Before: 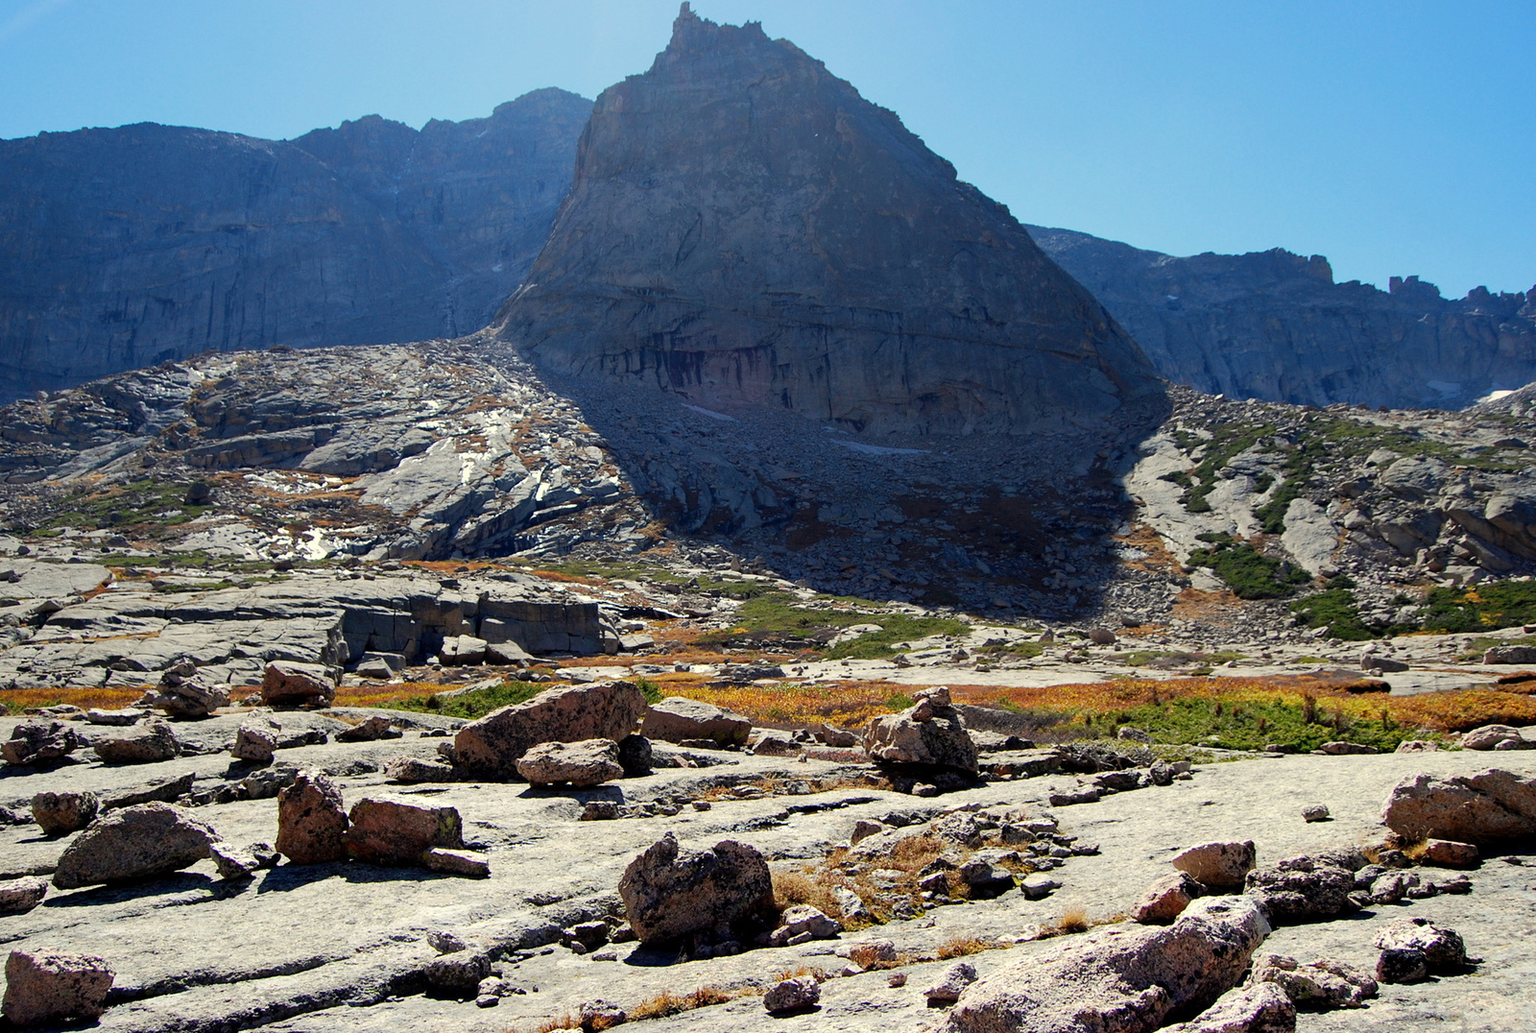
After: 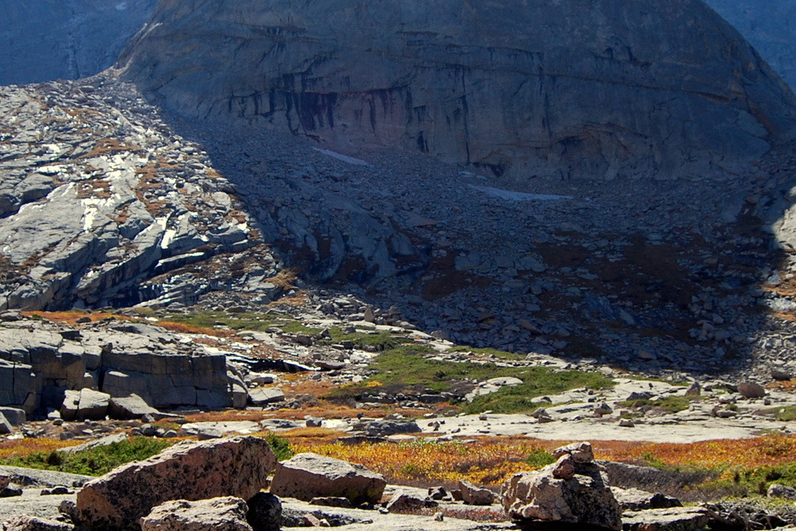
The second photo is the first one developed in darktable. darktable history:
crop: left 24.831%, top 25.416%, right 25.362%, bottom 25.187%
